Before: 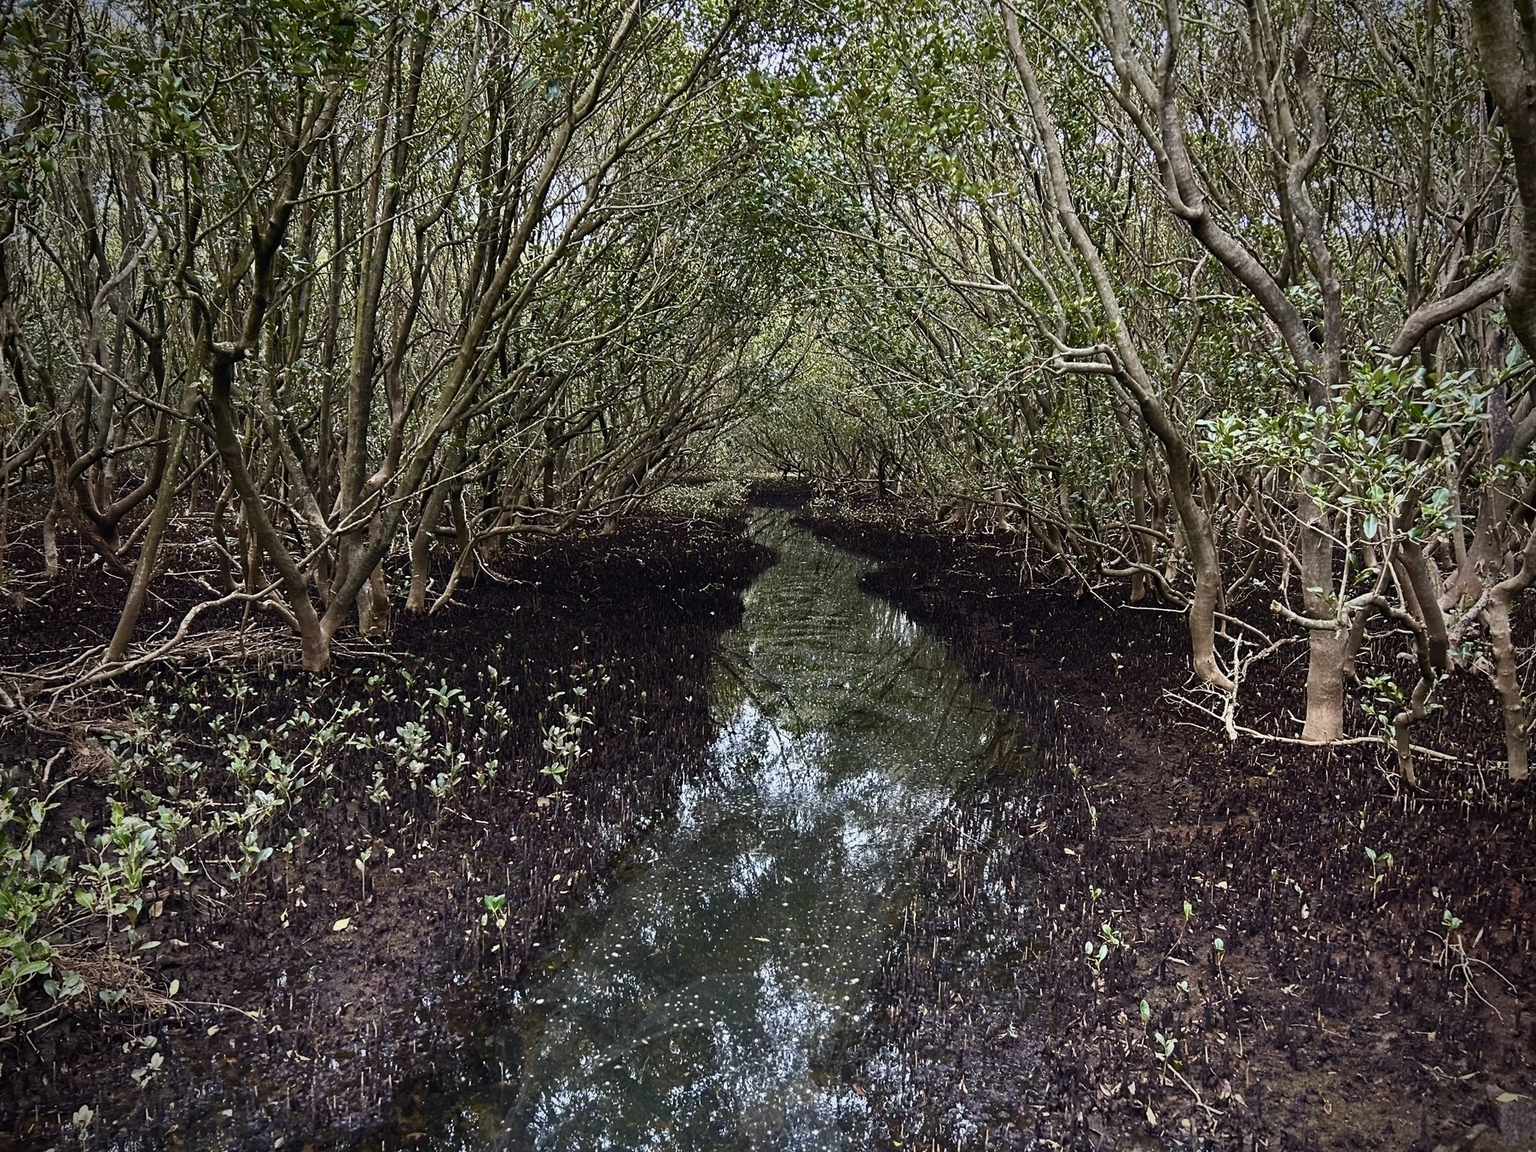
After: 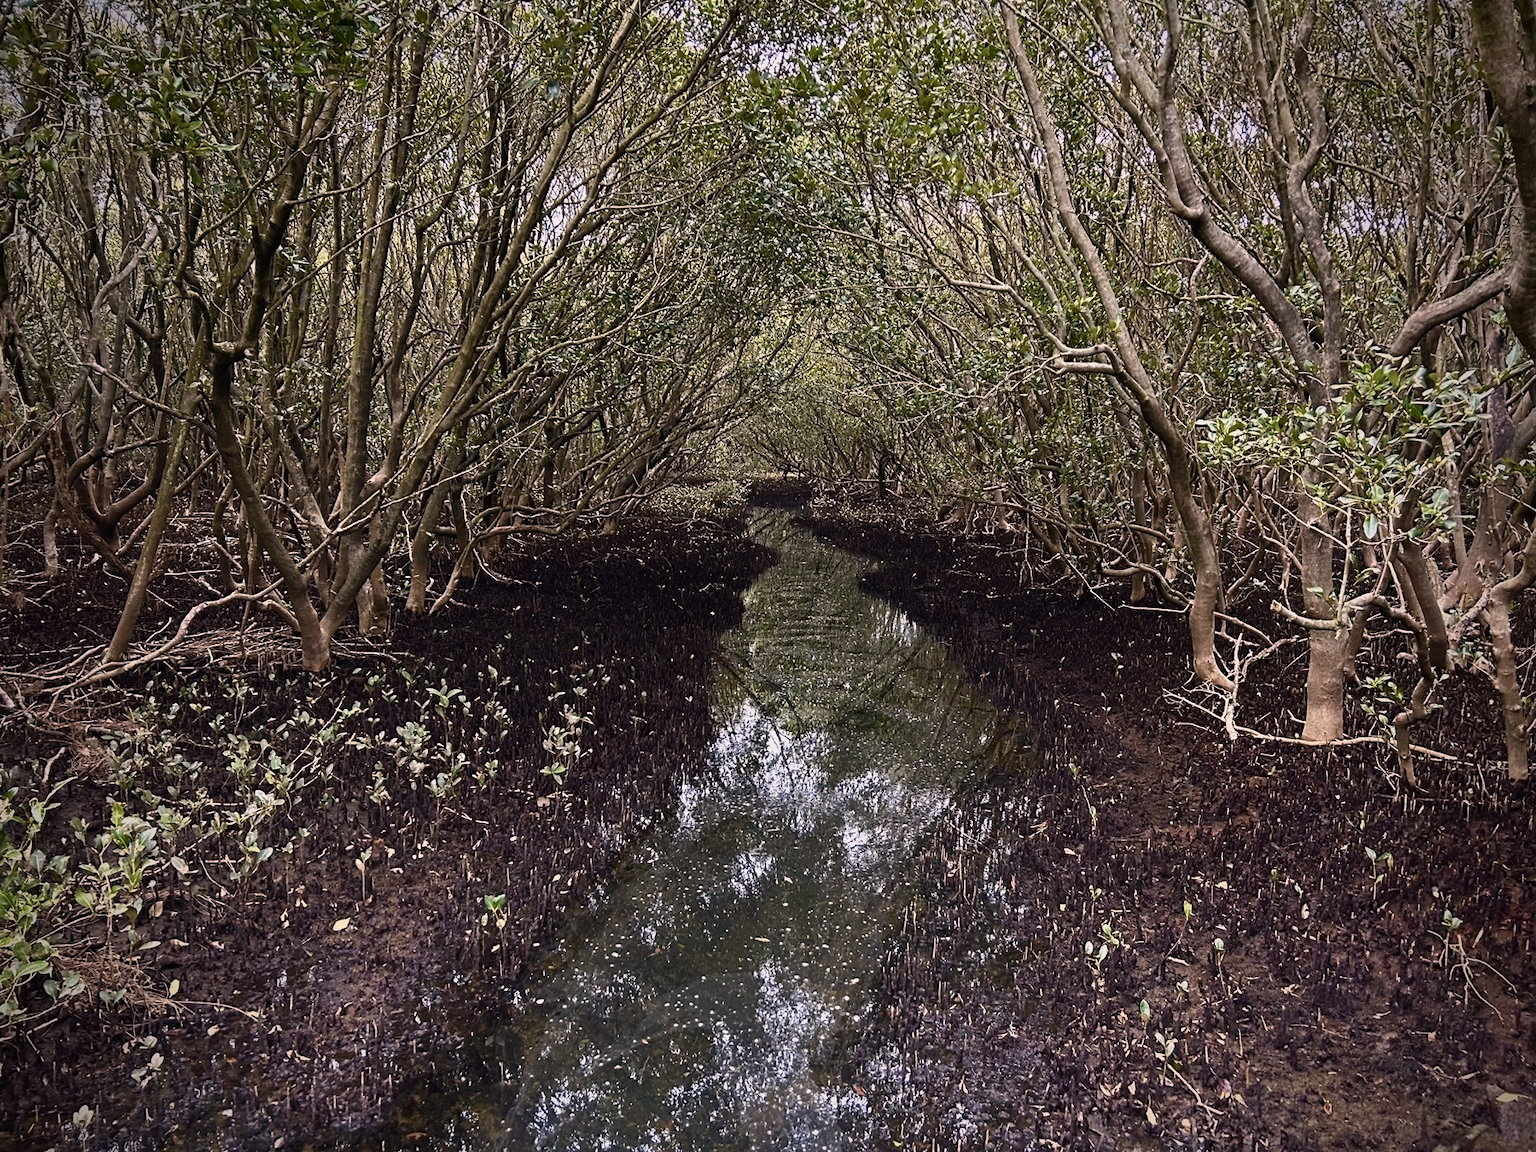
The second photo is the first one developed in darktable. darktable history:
color calibration: output R [1.063, -0.012, -0.003, 0], output B [-0.079, 0.047, 1, 0], illuminant same as pipeline (D50), adaptation XYZ, x 0.347, y 0.358, temperature 5014.75 K
